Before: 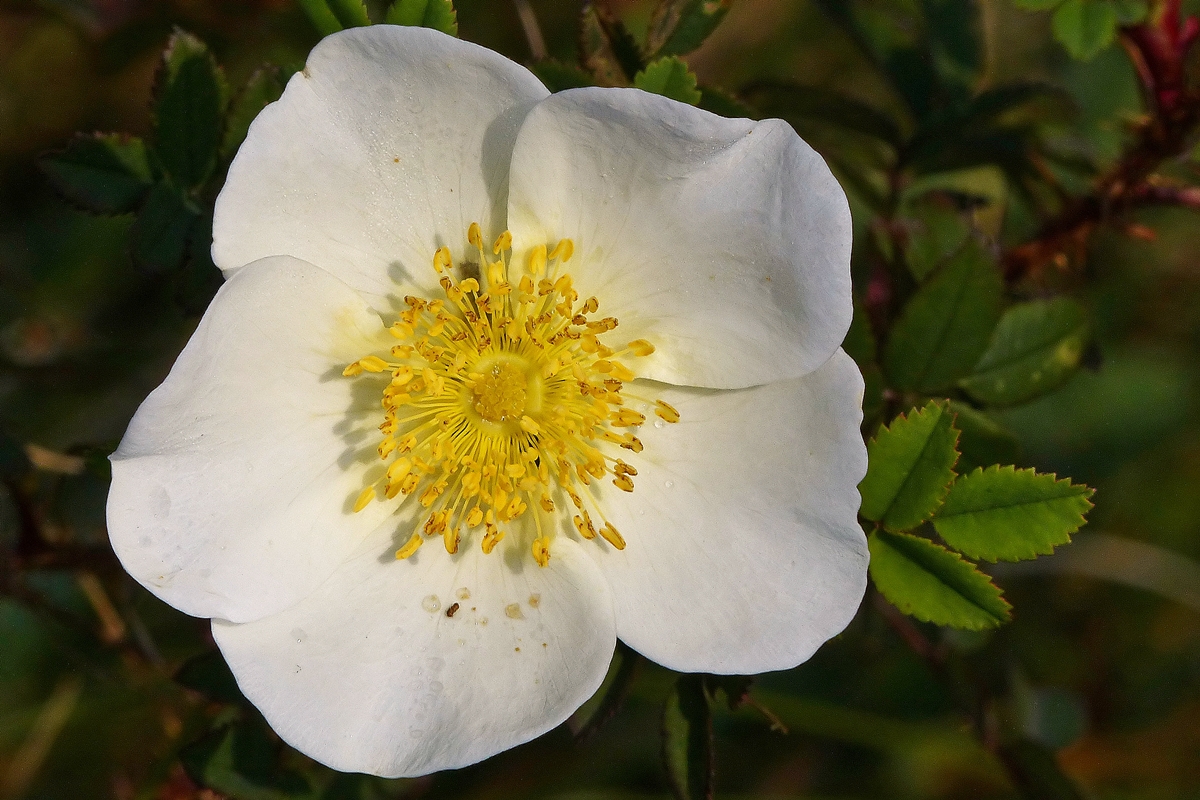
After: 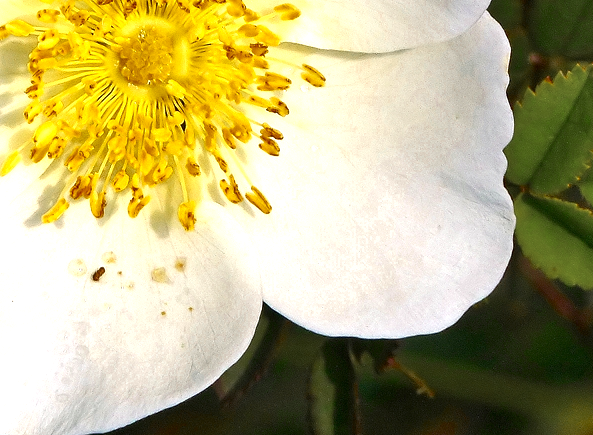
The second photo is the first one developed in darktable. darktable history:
exposure: black level correction 0.001, exposure 0.955 EV, compensate highlight preservation false
crop: left 29.57%, top 42.105%, right 20.977%, bottom 3.501%
color zones: curves: ch0 [(0.11, 0.396) (0.195, 0.36) (0.25, 0.5) (0.303, 0.412) (0.357, 0.544) (0.75, 0.5) (0.967, 0.328)]; ch1 [(0, 0.468) (0.112, 0.512) (0.202, 0.6) (0.25, 0.5) (0.307, 0.352) (0.357, 0.544) (0.75, 0.5) (0.963, 0.524)]
